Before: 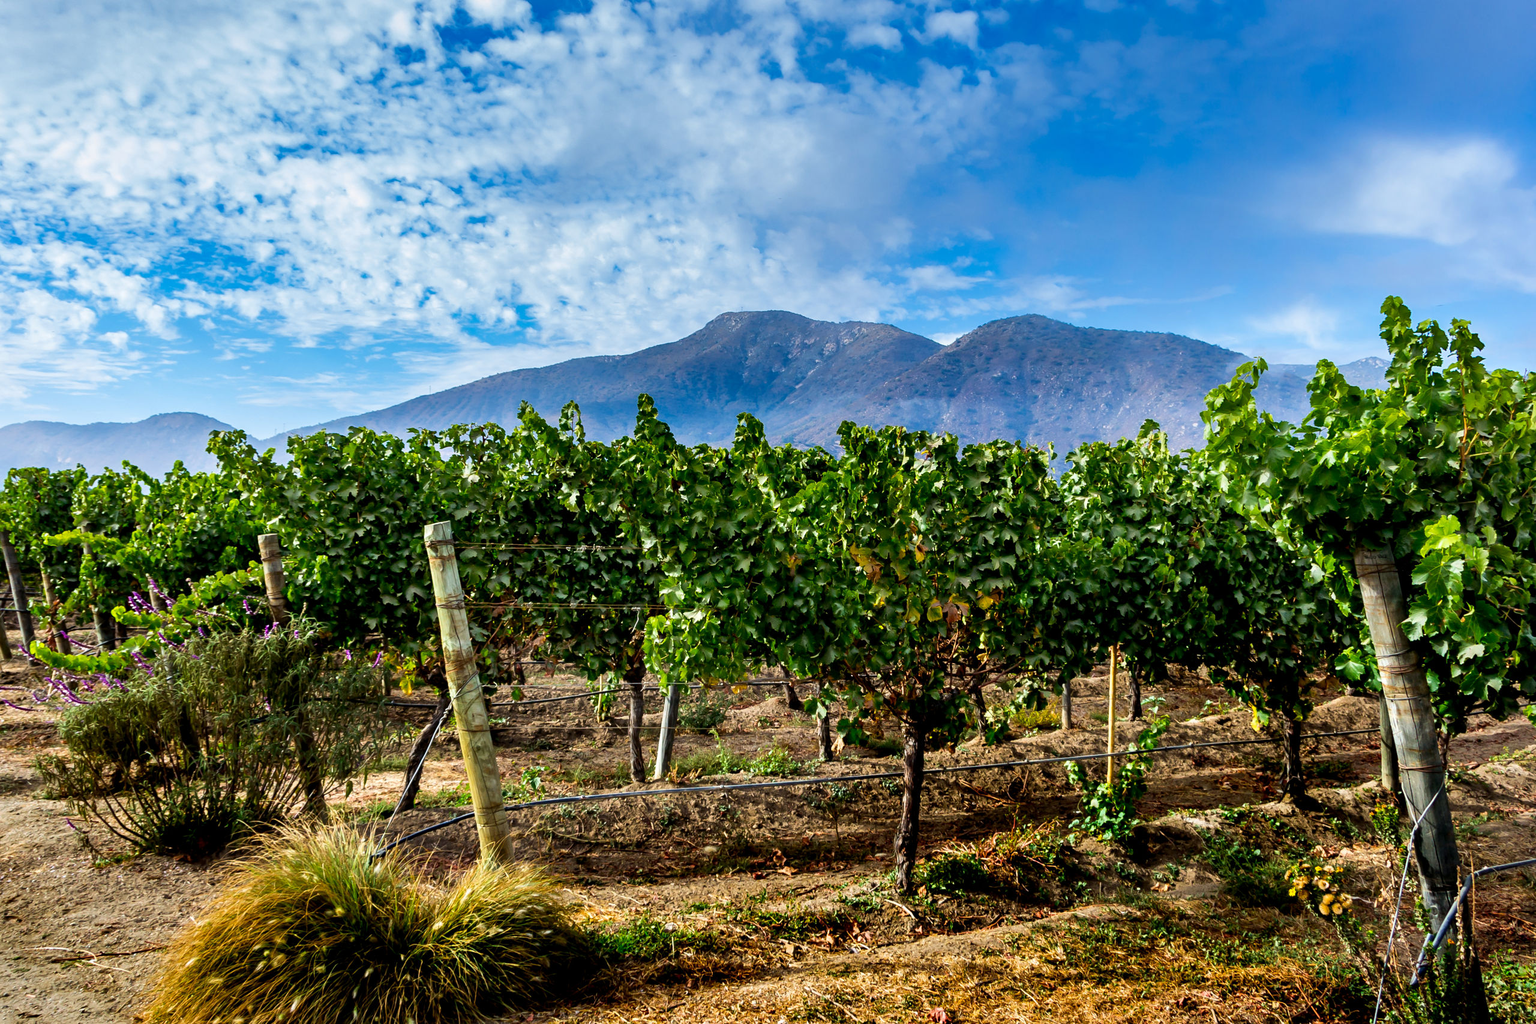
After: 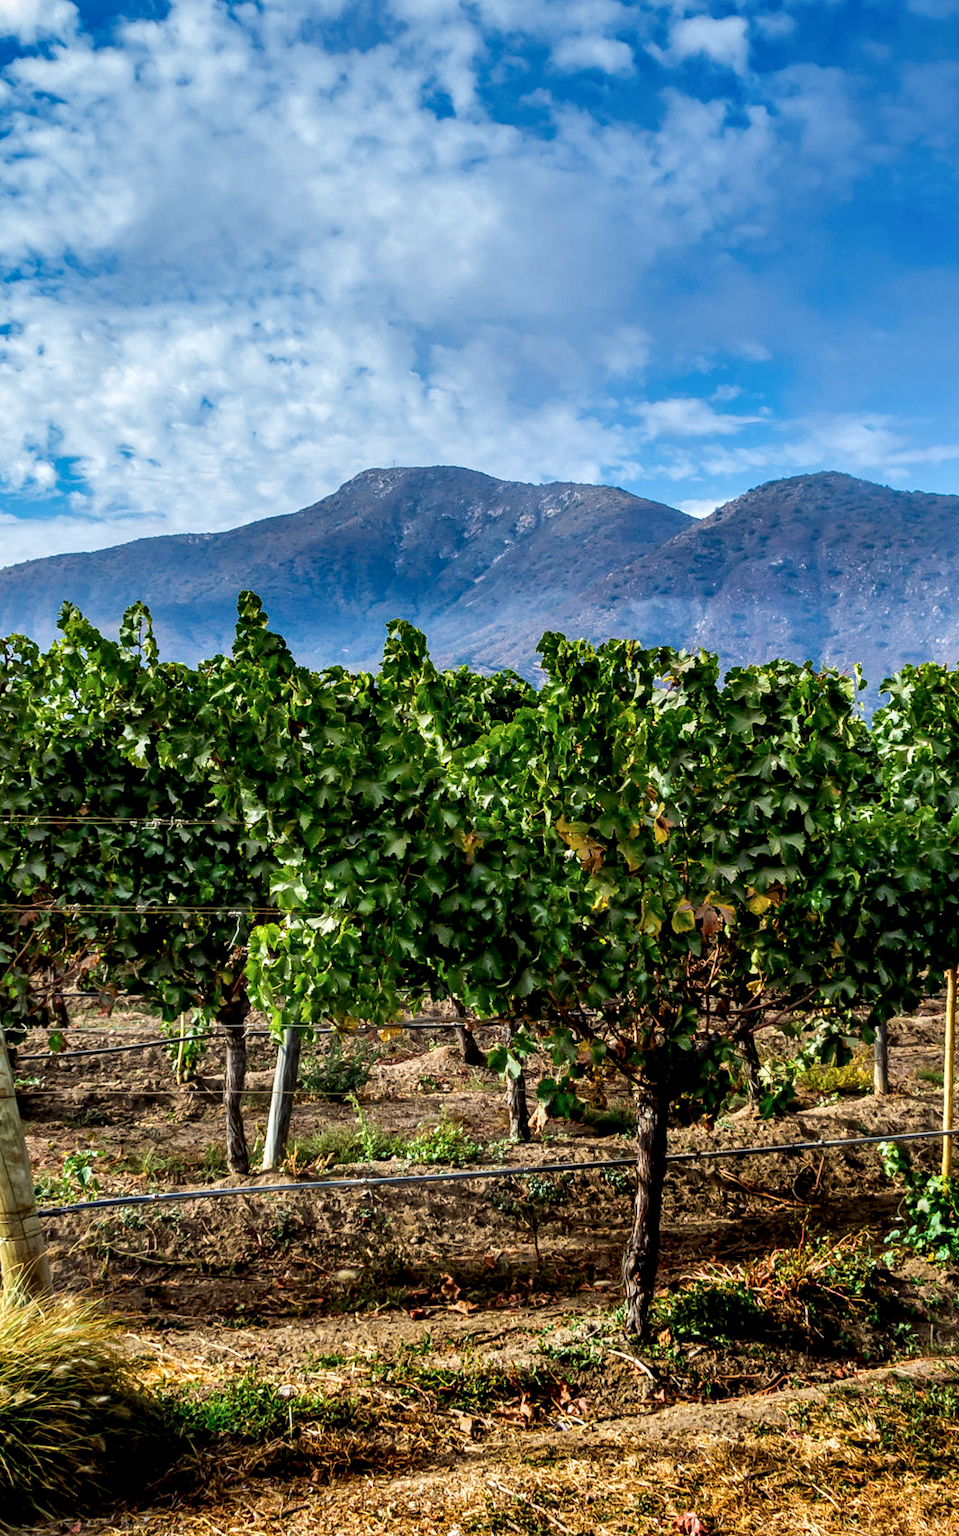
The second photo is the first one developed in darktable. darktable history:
crop: left 31.229%, right 27.105%
local contrast: detail 130%
contrast brightness saturation: saturation -0.05
